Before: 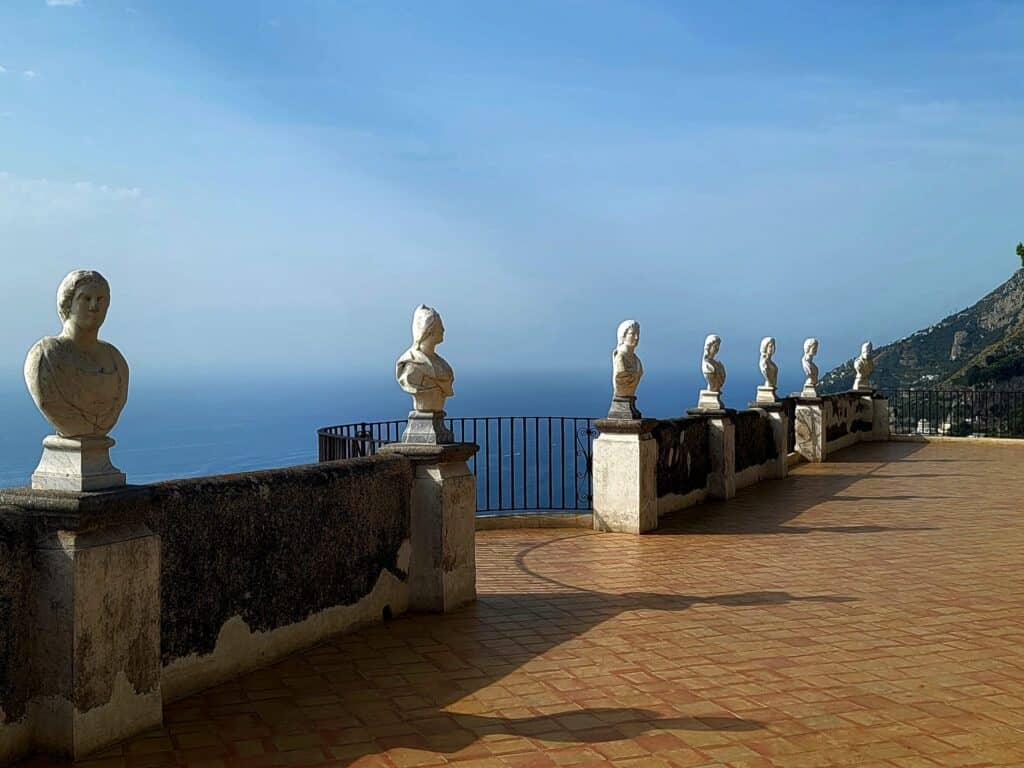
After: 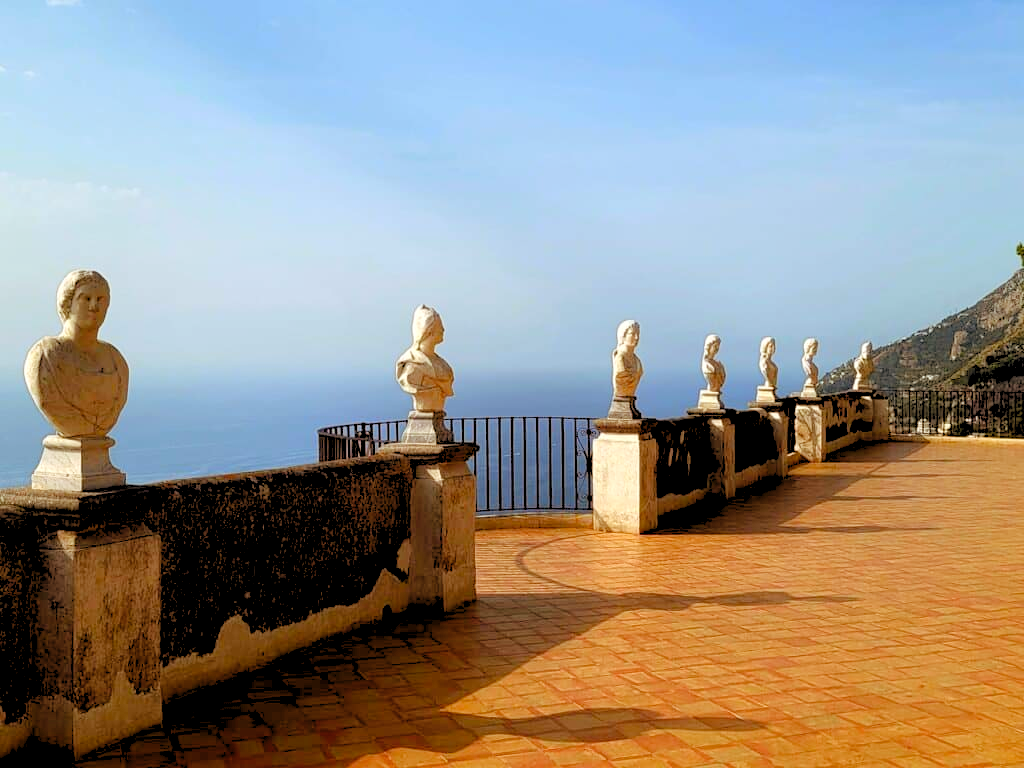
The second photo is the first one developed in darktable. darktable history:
white balance: emerald 1
color balance rgb: shadows lift › chroma 4.41%, shadows lift › hue 27°, power › chroma 2.5%, power › hue 70°, highlights gain › chroma 1%, highlights gain › hue 27°, saturation formula JzAzBz (2021)
levels: levels [0.072, 0.414, 0.976]
